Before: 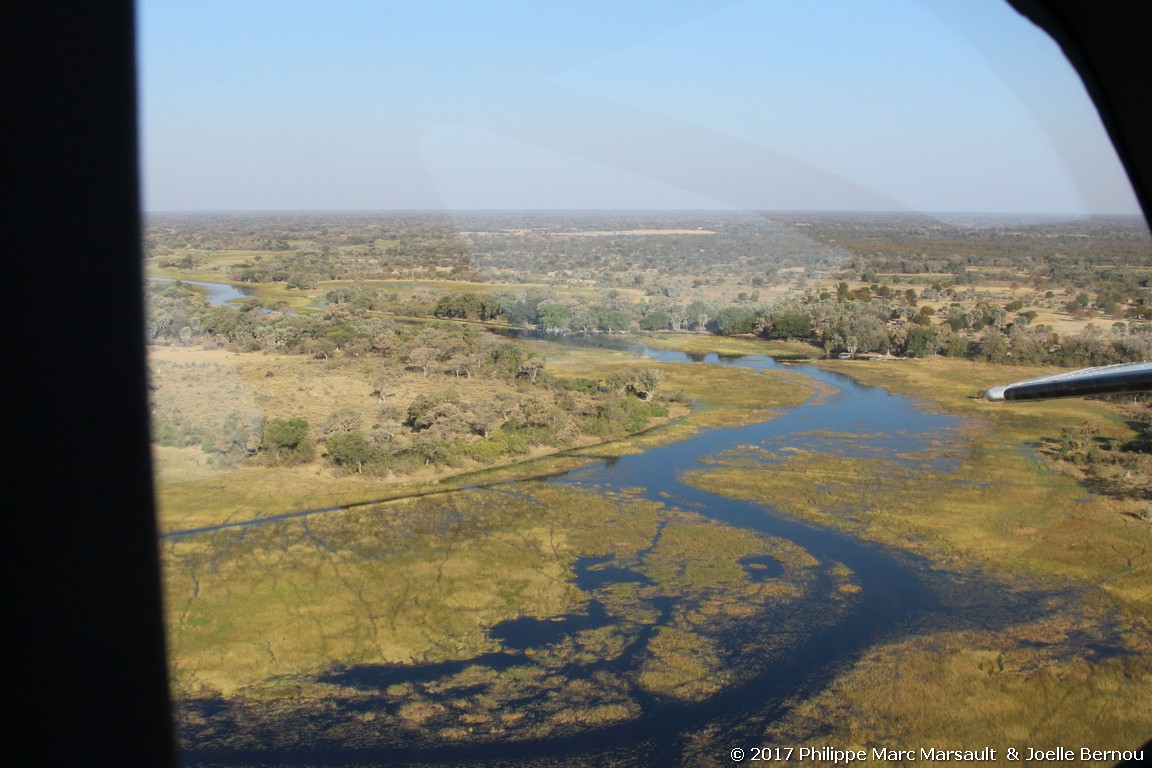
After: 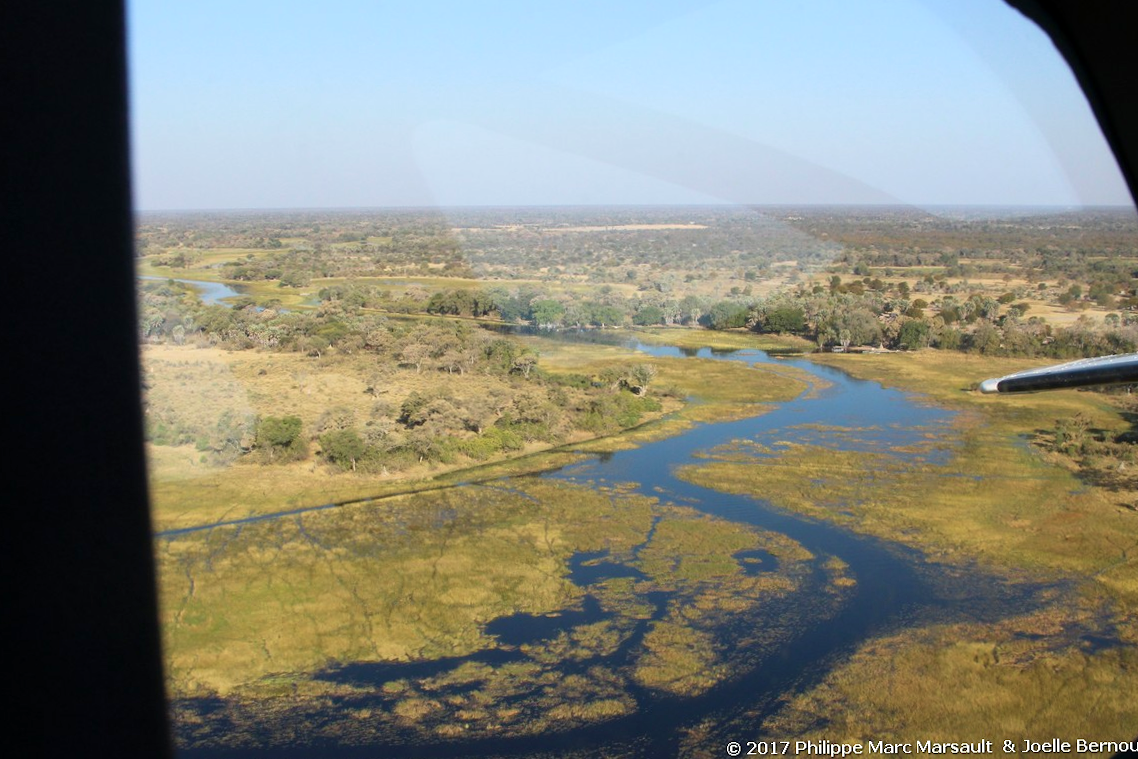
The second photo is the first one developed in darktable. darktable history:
exposure: black level correction 0.001, exposure -0.125 EV, compensate exposure bias true, compensate highlight preservation false
rotate and perspective: rotation -0.45°, automatic cropping original format, crop left 0.008, crop right 0.992, crop top 0.012, crop bottom 0.988
velvia: strength 15%
tone equalizer: on, module defaults
